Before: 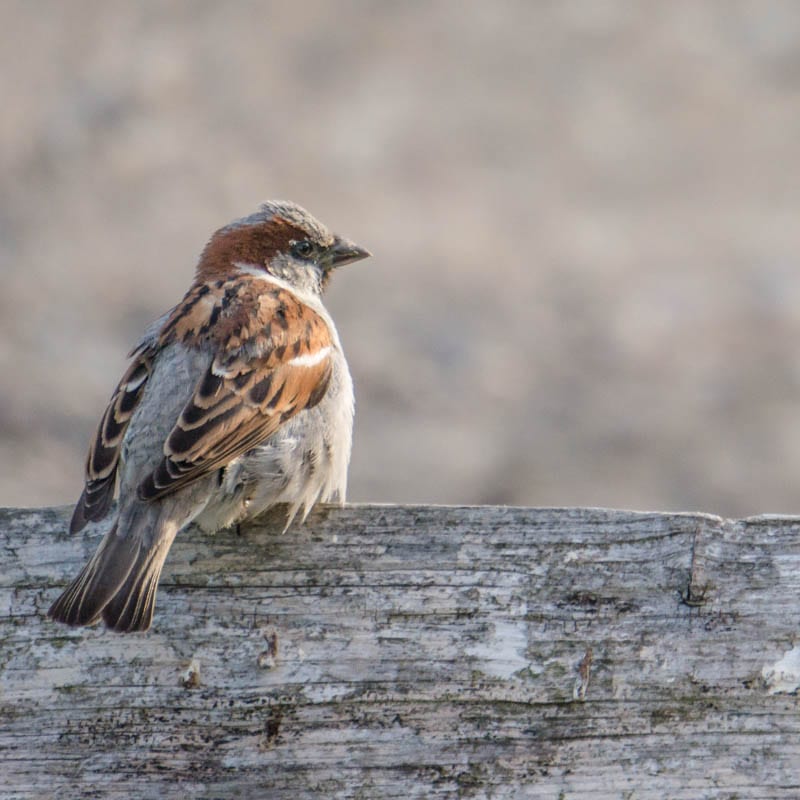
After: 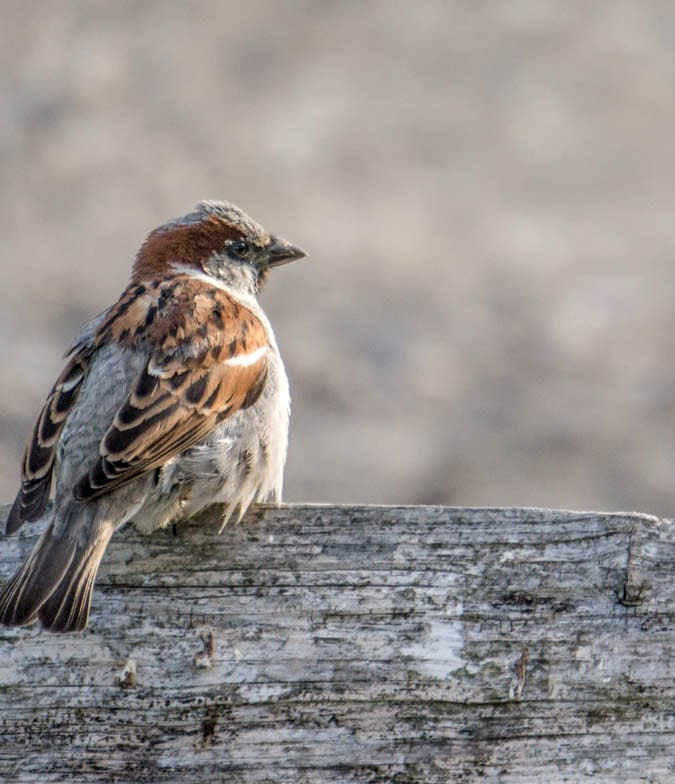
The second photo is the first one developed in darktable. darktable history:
crop: left 8.026%, right 7.374%
local contrast: detail 130%
